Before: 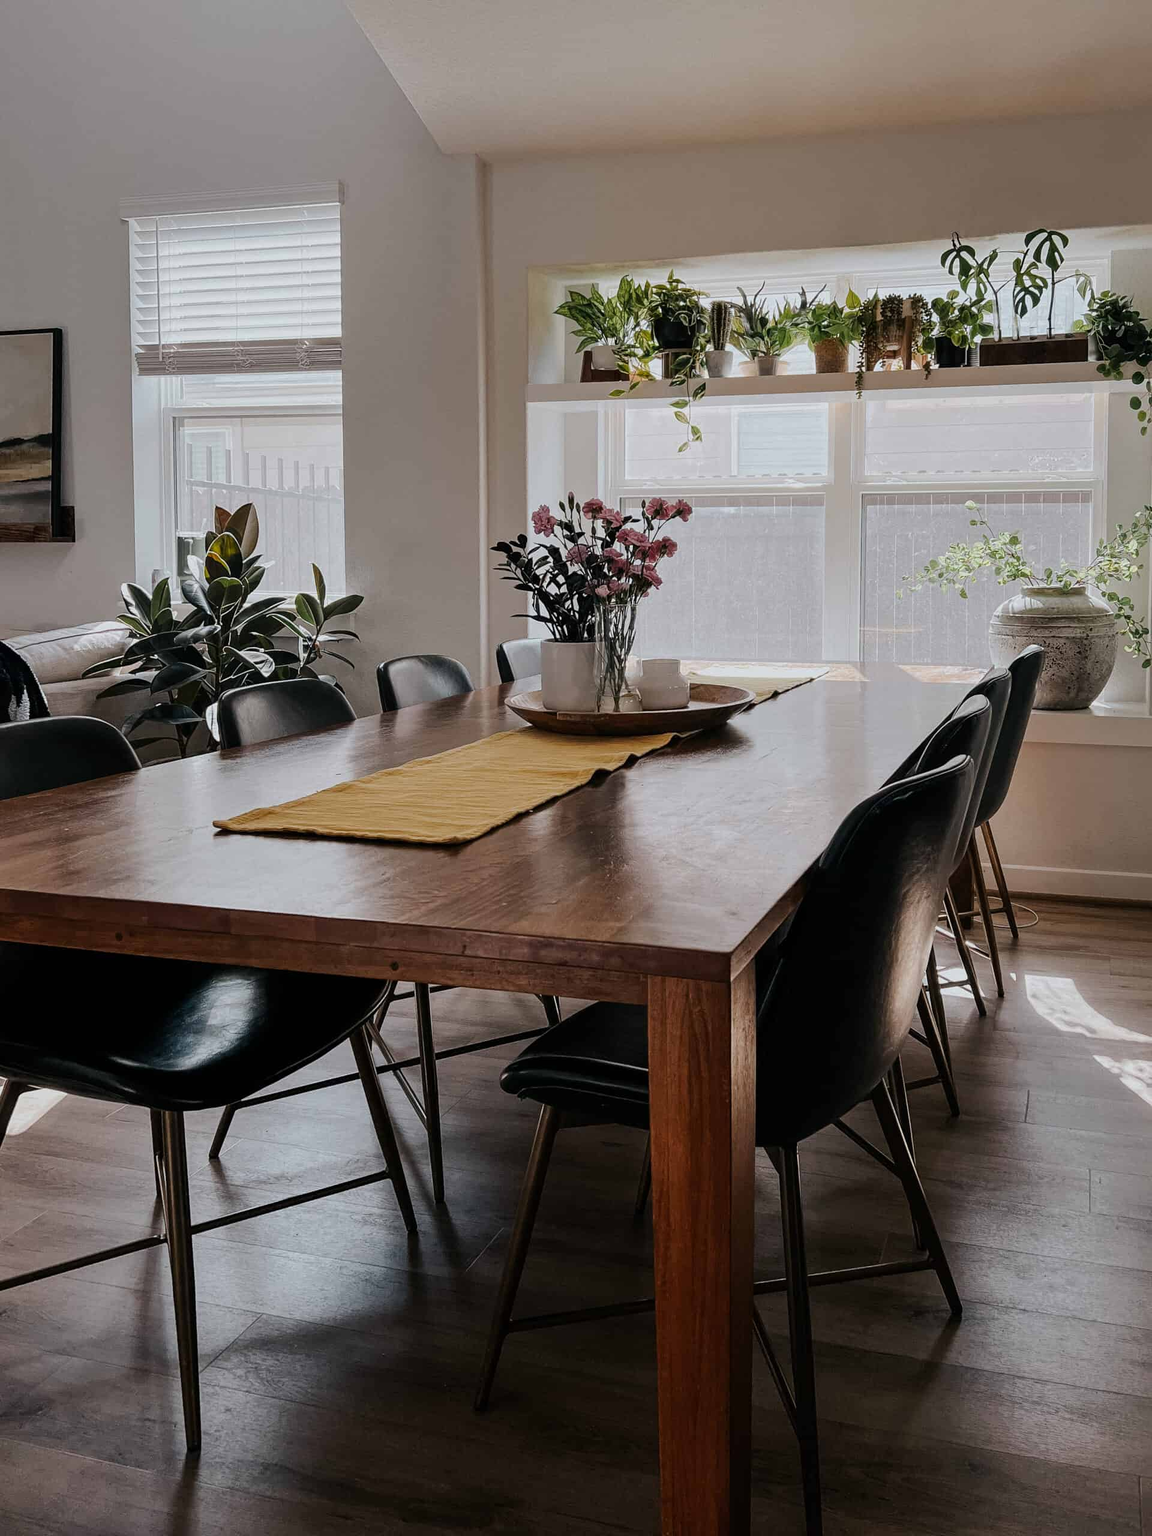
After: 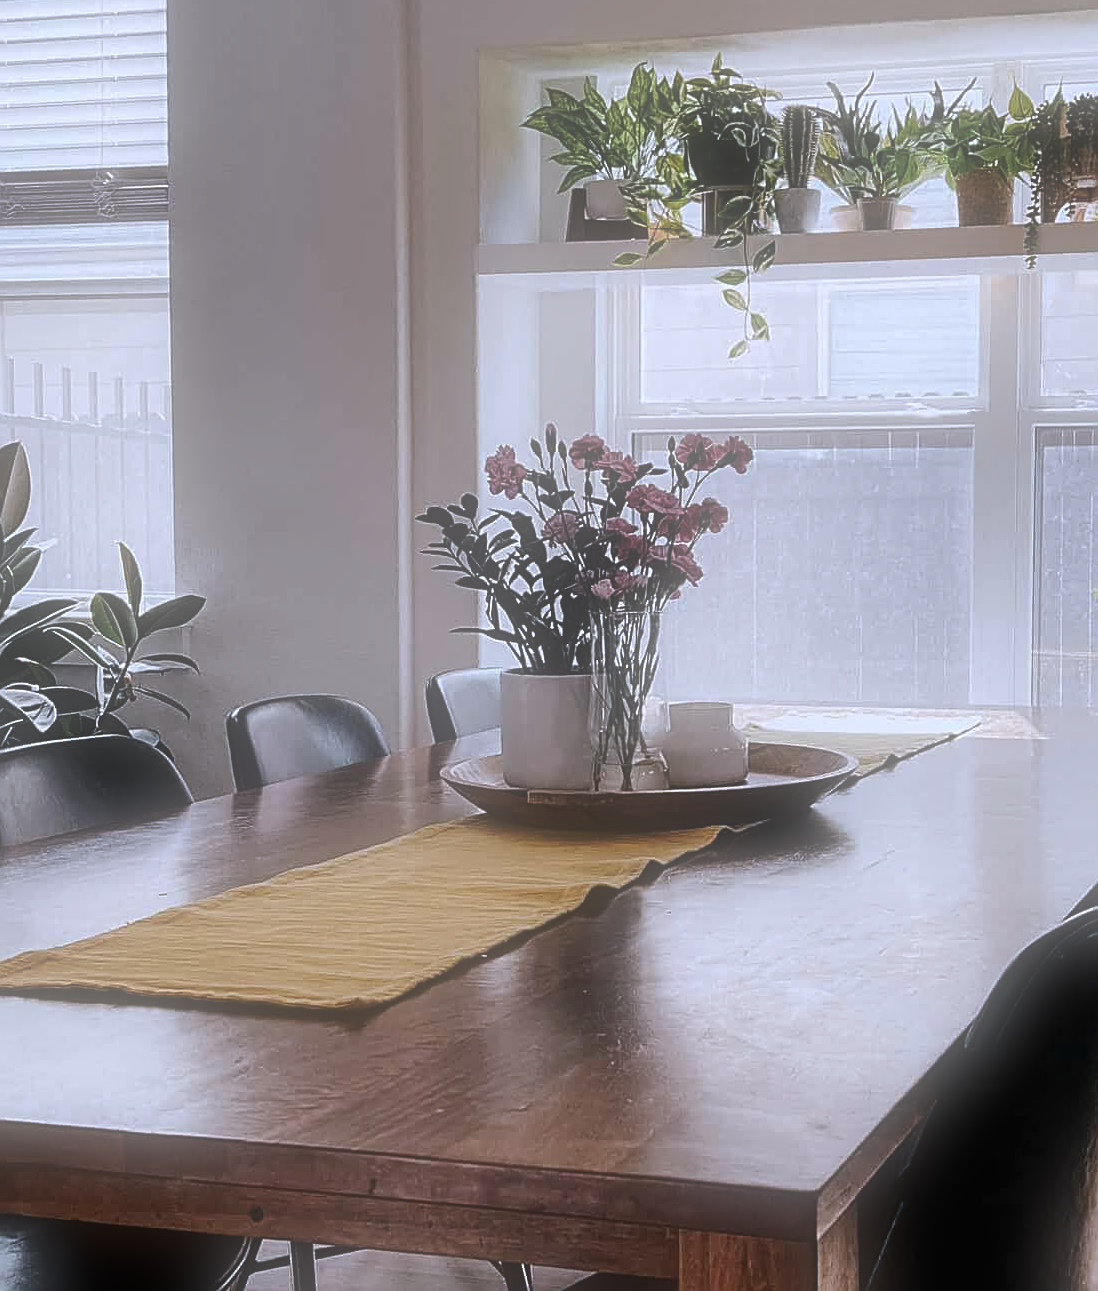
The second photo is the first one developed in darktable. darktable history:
white balance: red 0.967, blue 1.119, emerald 0.756
shadows and highlights: radius 171.16, shadows 27, white point adjustment 3.13, highlights -67.95, soften with gaussian
sharpen: on, module defaults
soften: size 60.24%, saturation 65.46%, brightness 0.506 EV, mix 25.7%
crop: left 20.932%, top 15.471%, right 21.848%, bottom 34.081%
levels: levels [0, 0.48, 0.961]
